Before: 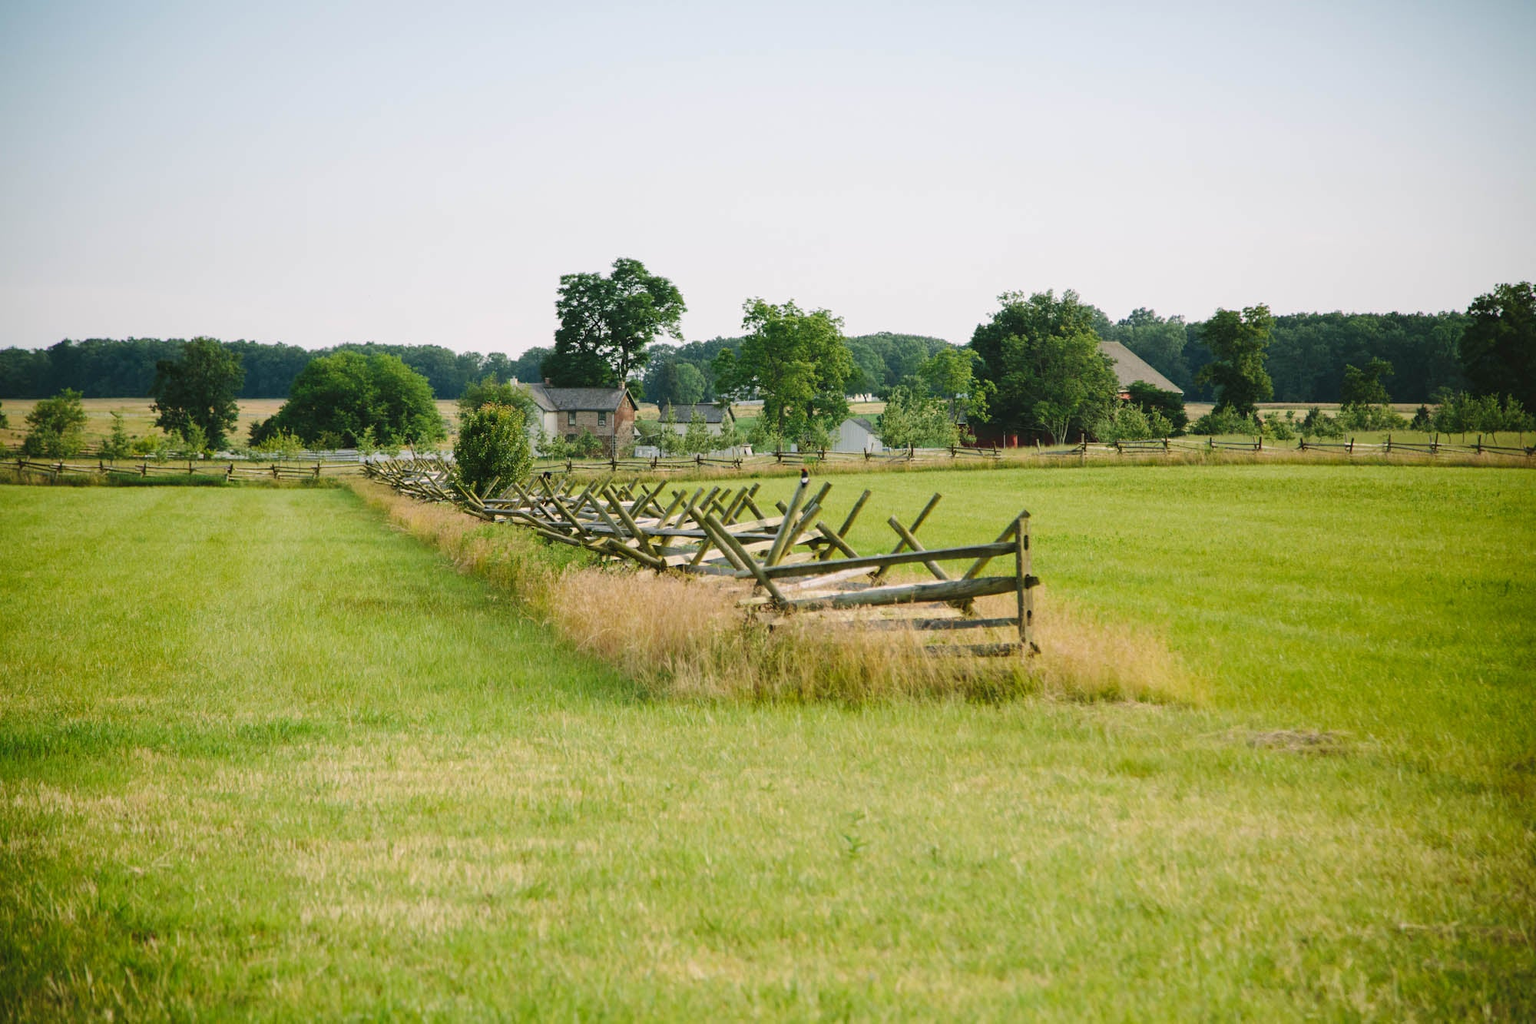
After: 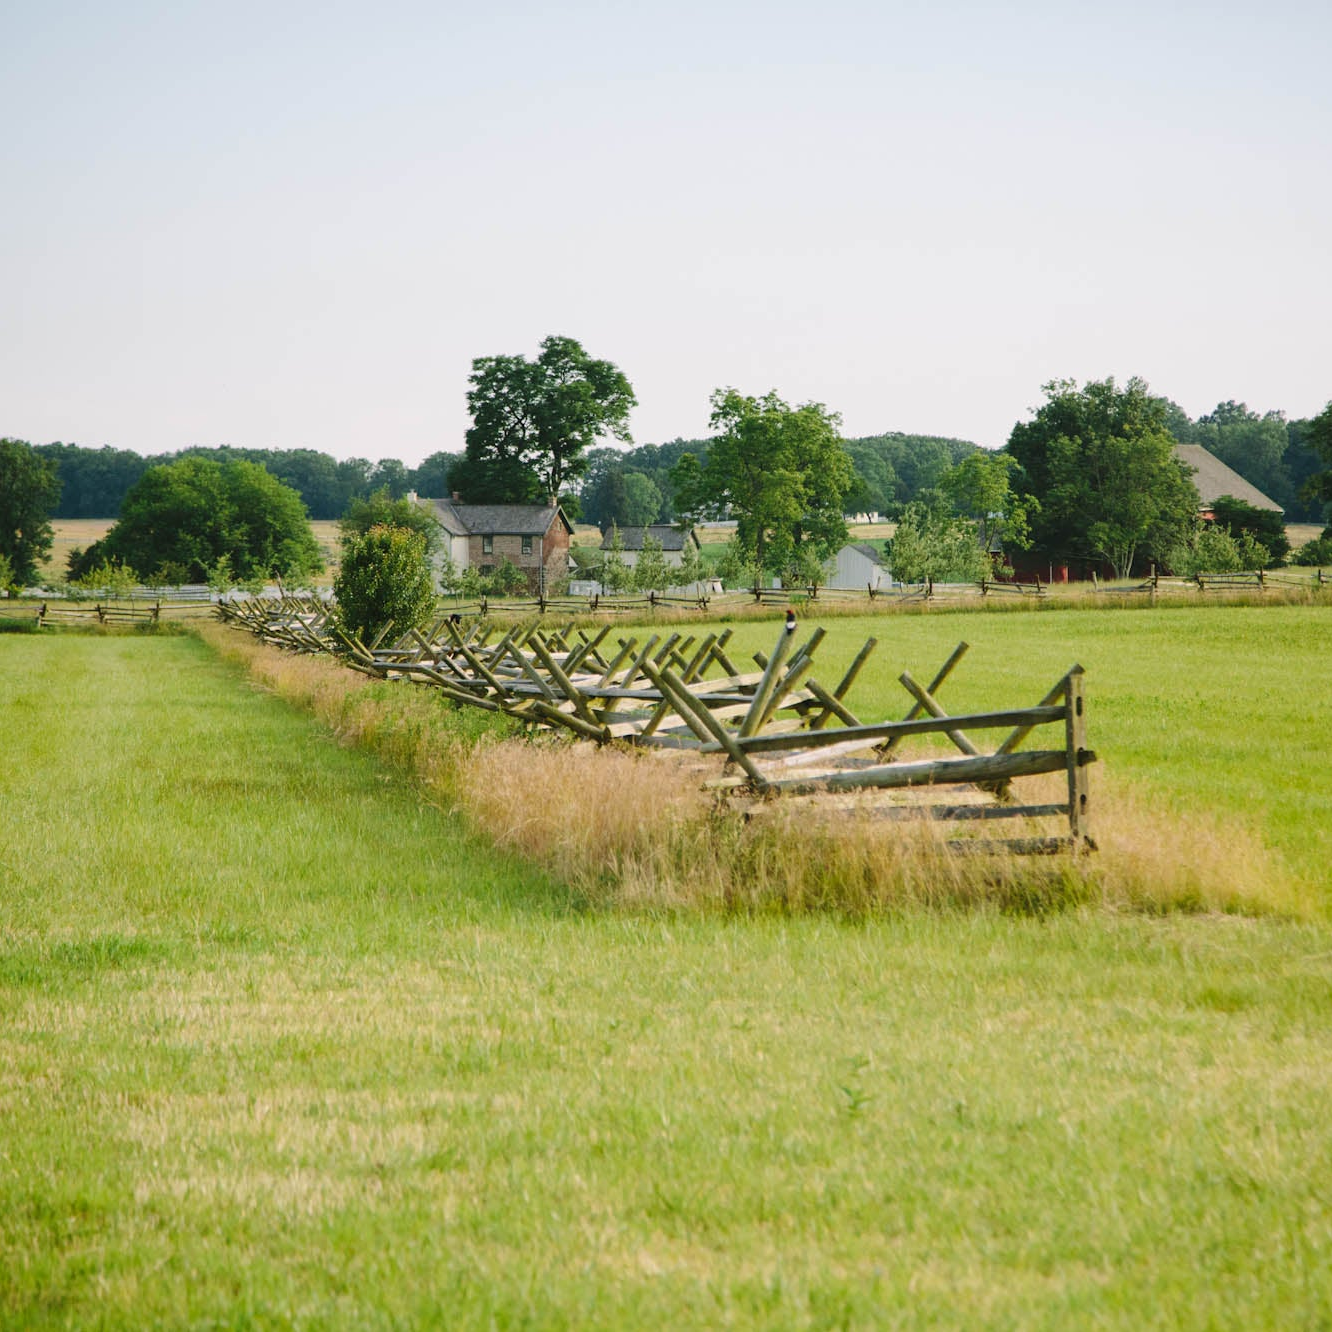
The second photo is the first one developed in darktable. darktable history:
crop and rotate: left 12.866%, right 20.5%
